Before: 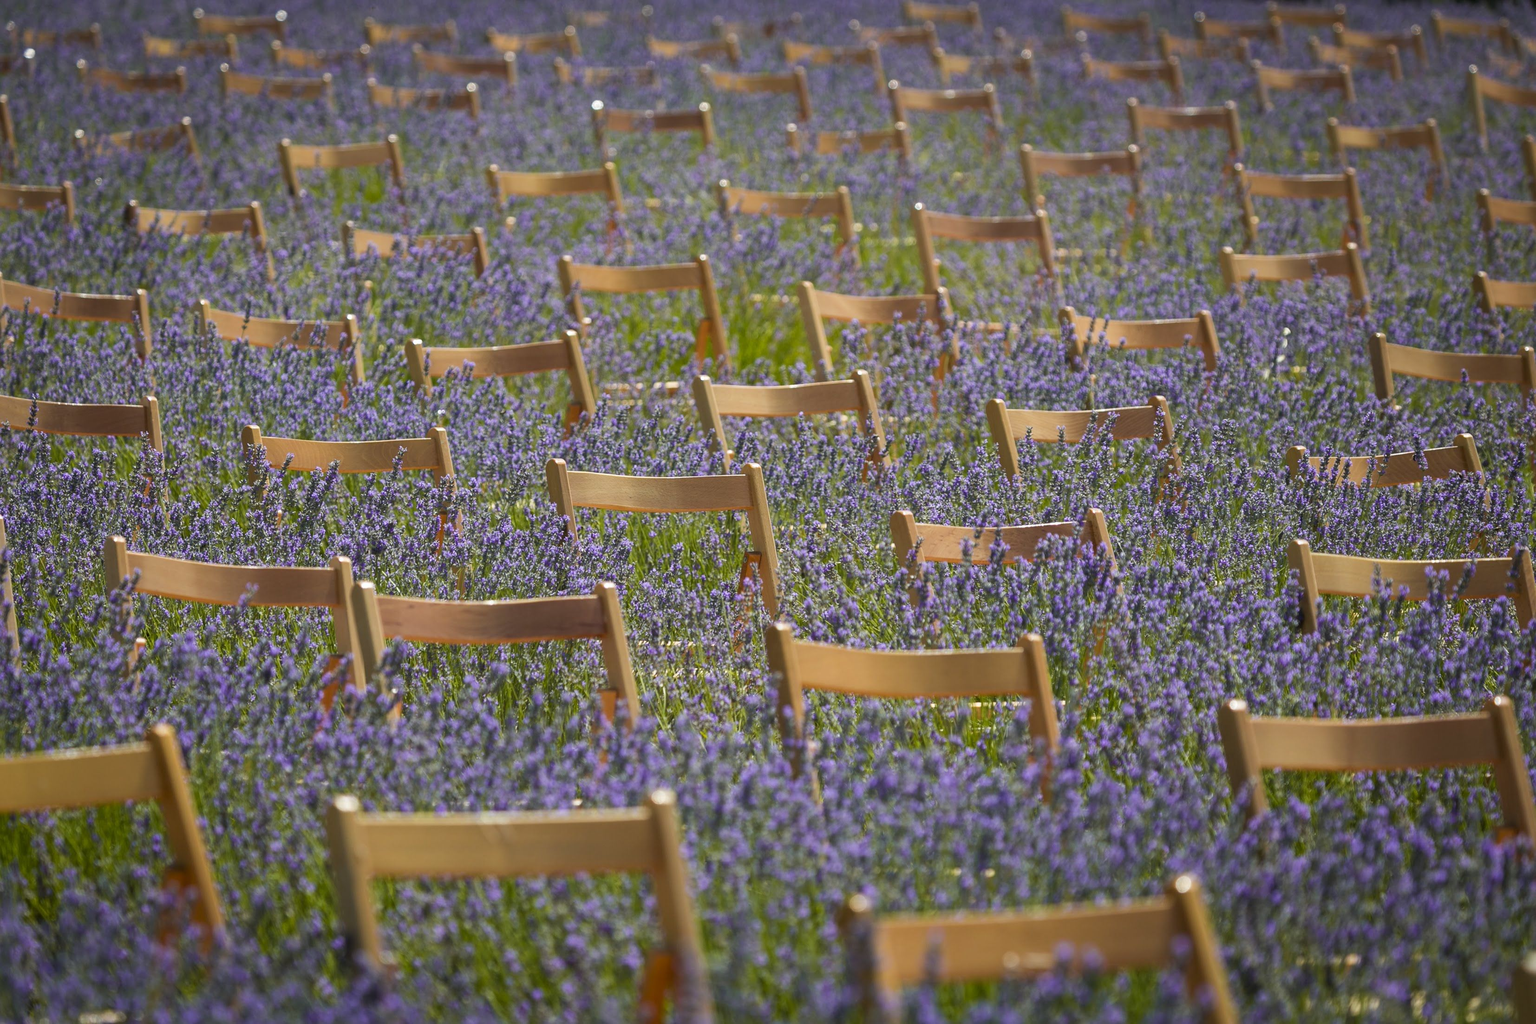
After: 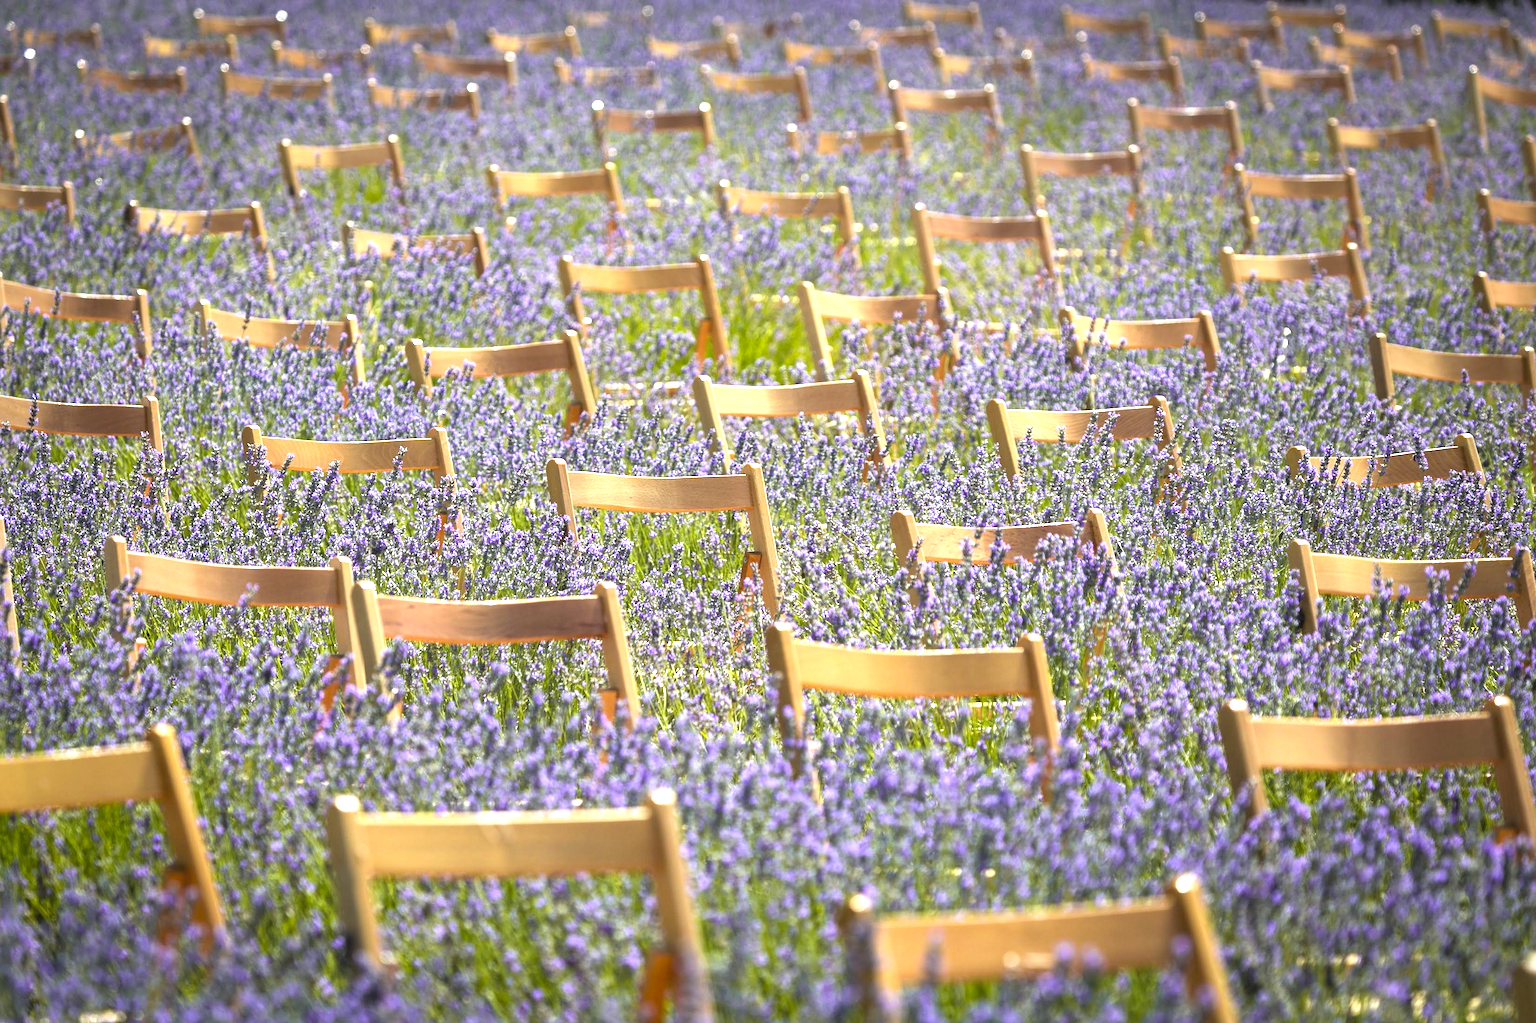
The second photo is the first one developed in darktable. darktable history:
exposure: exposure -0.064 EV, compensate highlight preservation false
levels: levels [0.012, 0.367, 0.697]
contrast brightness saturation: contrast 0.049, brightness 0.055, saturation 0.009
